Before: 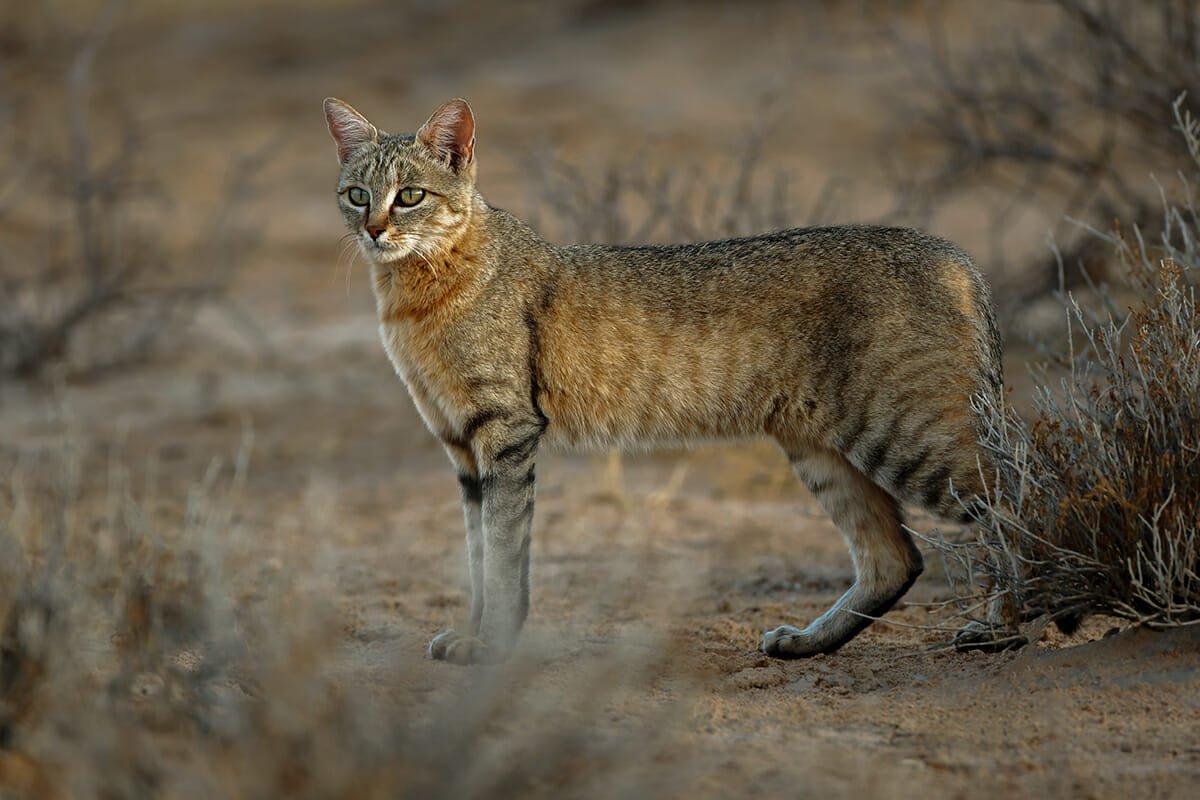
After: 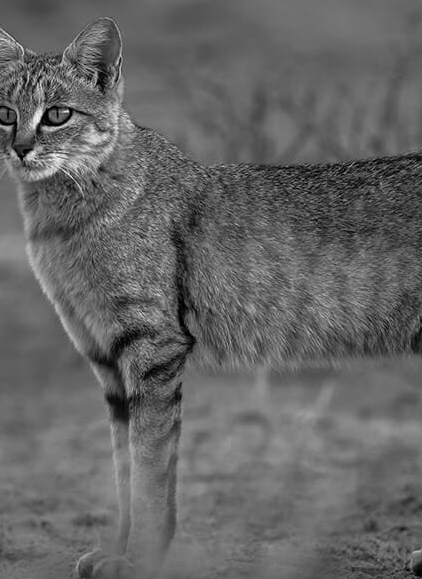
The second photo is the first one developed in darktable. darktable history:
color calibration: output gray [0.21, 0.42, 0.37, 0], gray › normalize channels true, illuminant same as pipeline (D50), adaptation XYZ, x 0.346, y 0.359, gamut compression 0
crop and rotate: left 29.476%, top 10.214%, right 35.32%, bottom 17.333%
bloom: size 3%, threshold 100%, strength 0%
